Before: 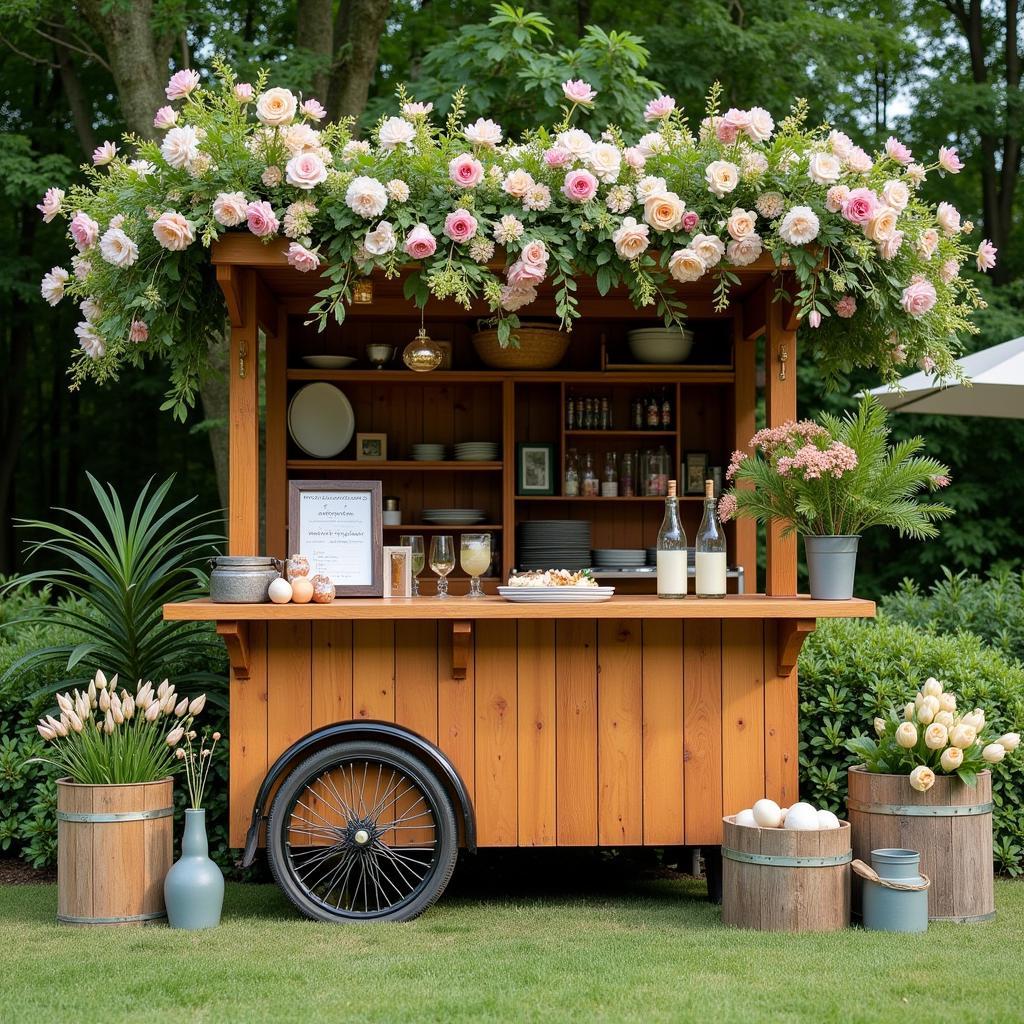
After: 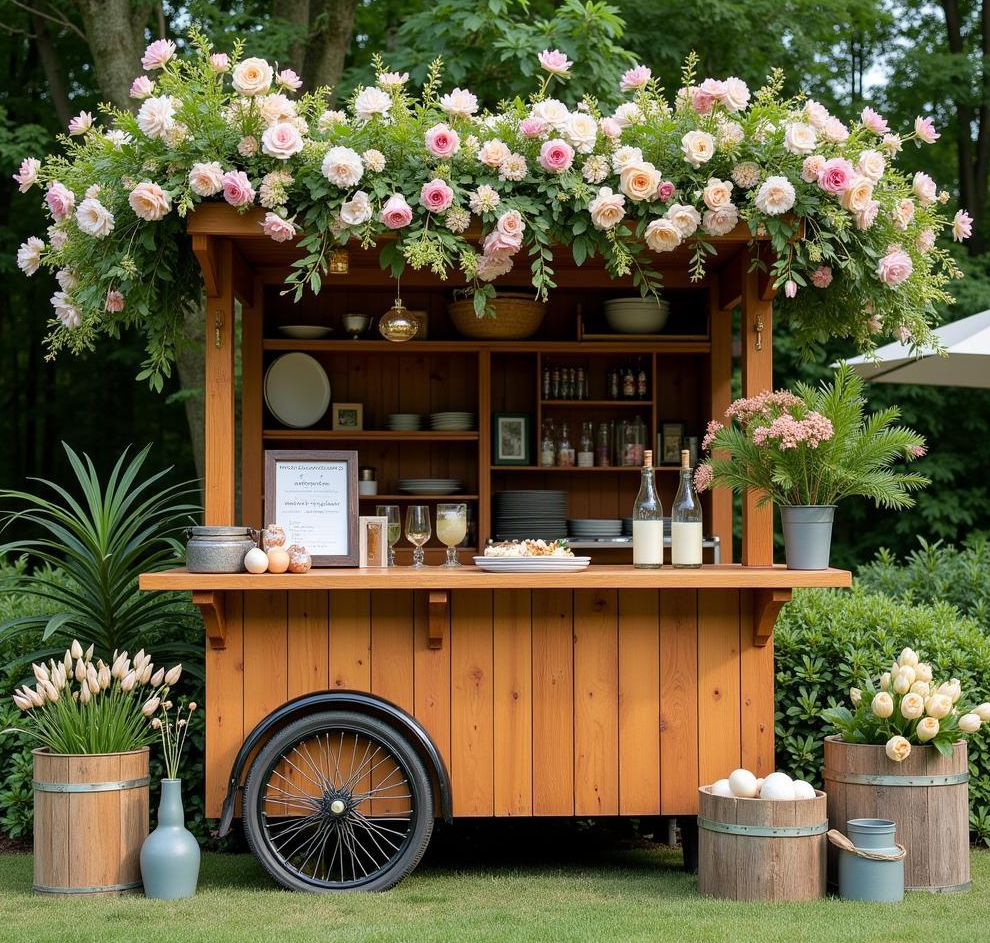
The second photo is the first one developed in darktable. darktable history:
crop: left 2.35%, top 2.941%, right 0.914%, bottom 4.91%
